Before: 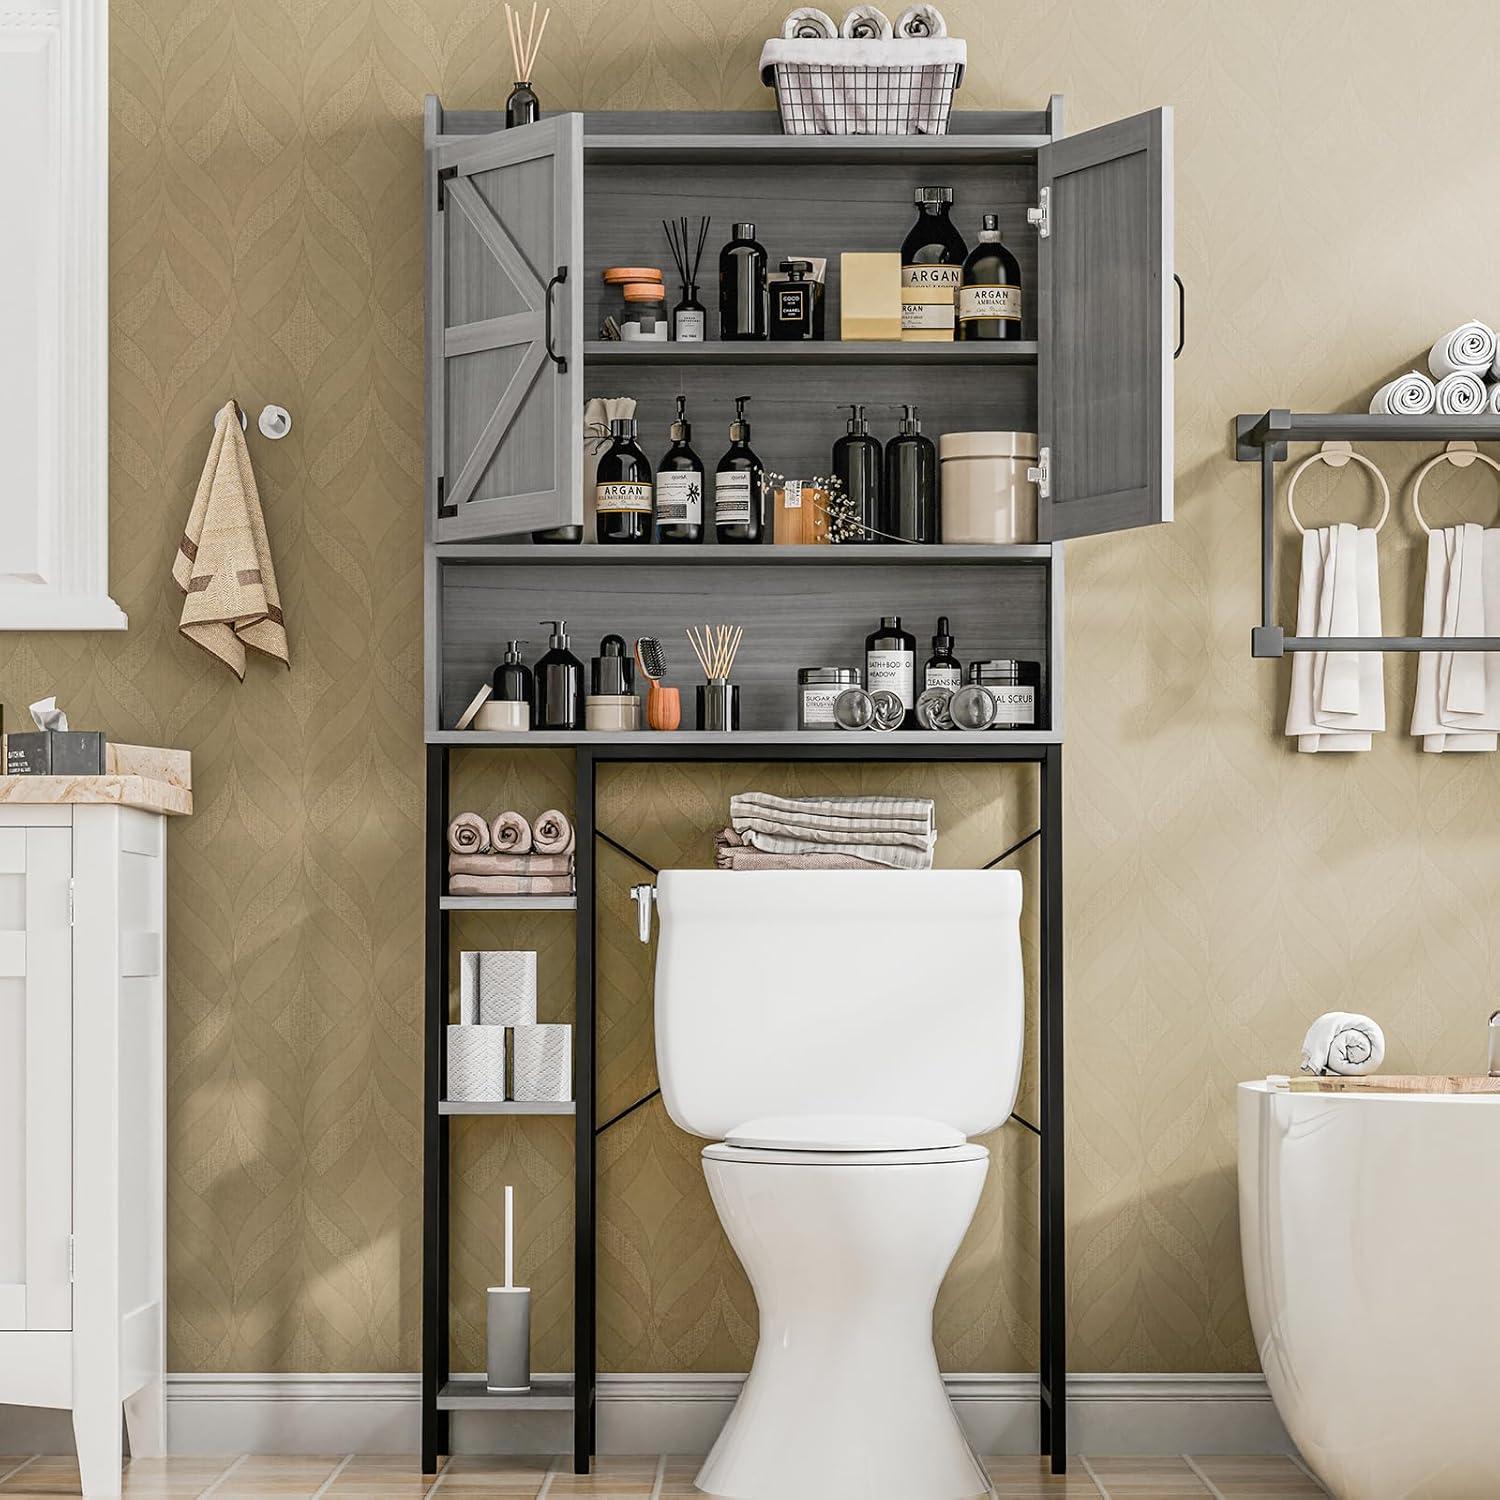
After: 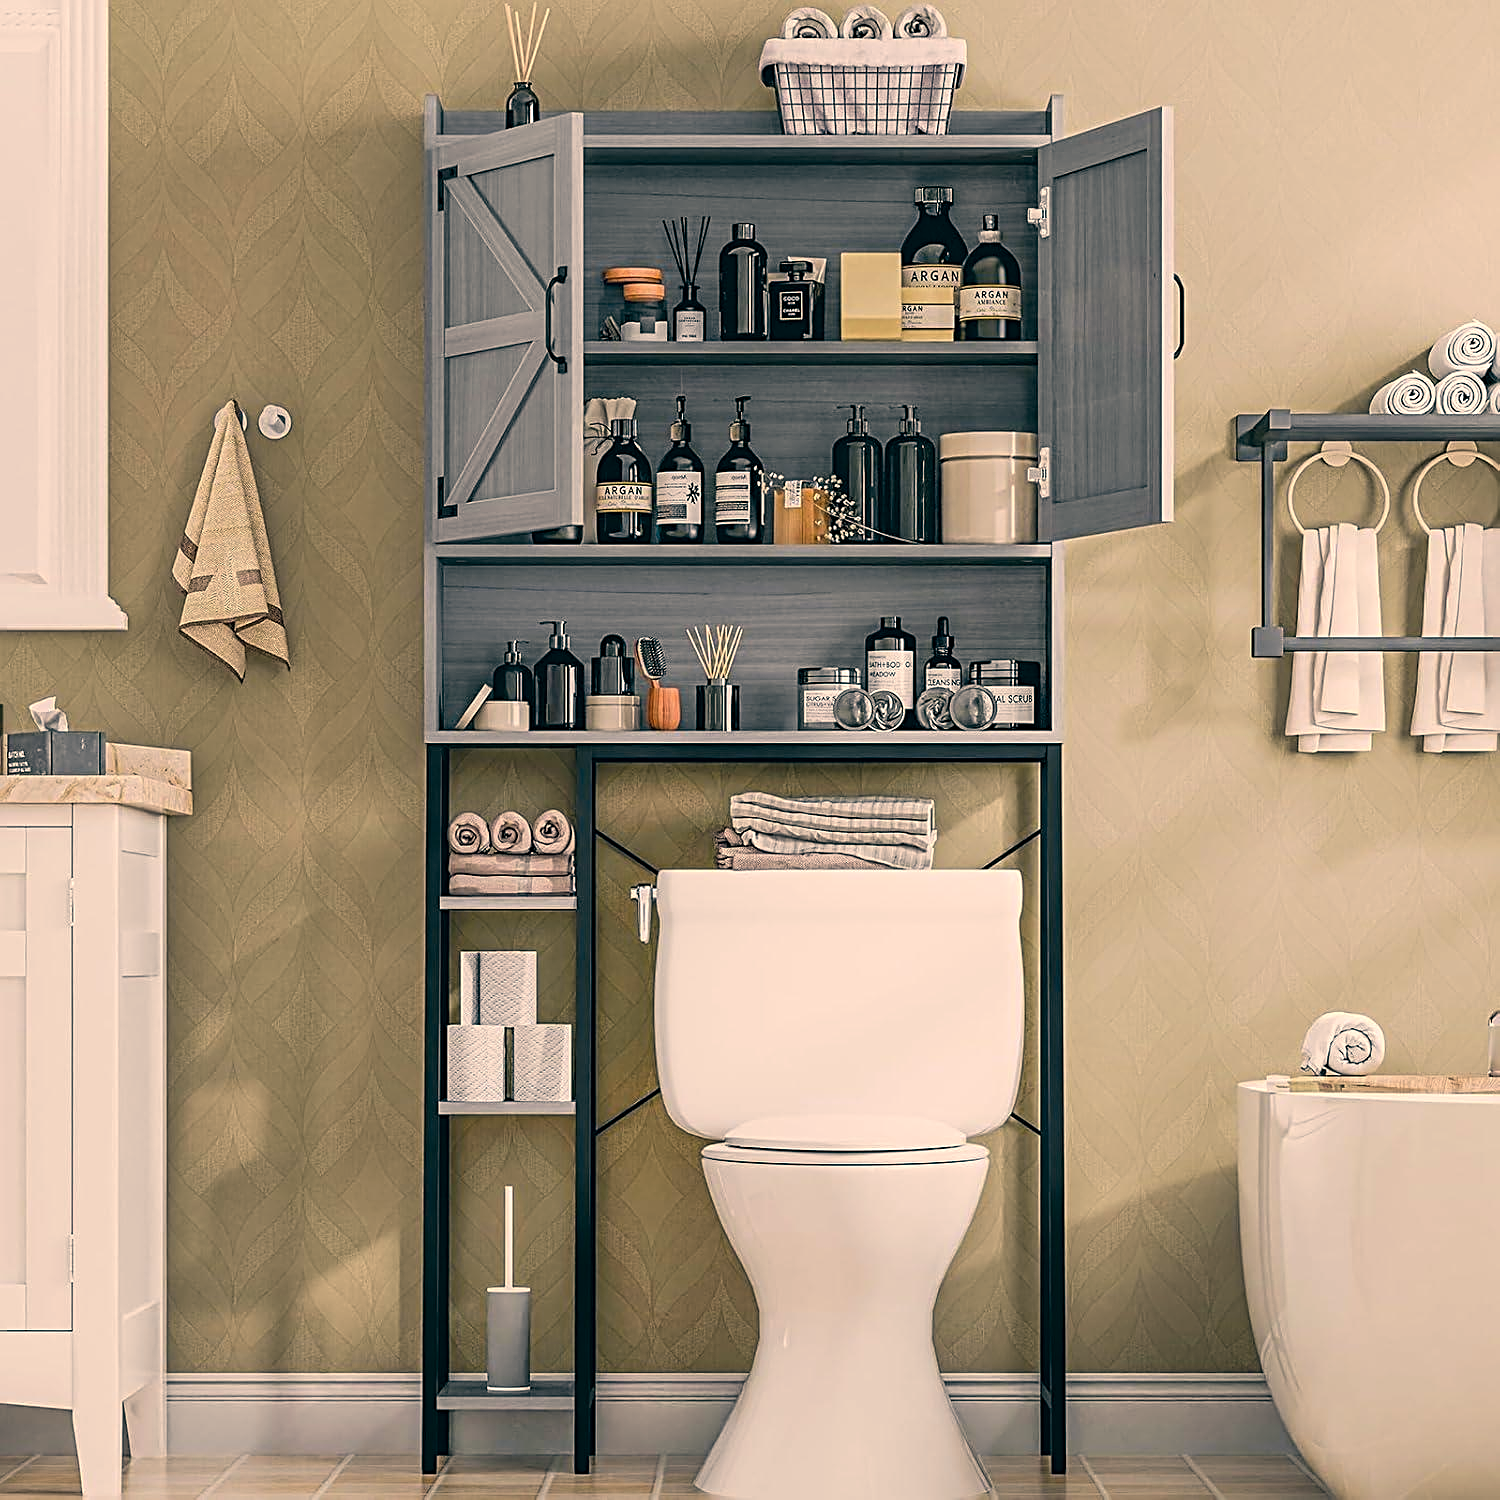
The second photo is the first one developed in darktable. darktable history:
color zones: curves: ch0 [(0.254, 0.492) (0.724, 0.62)]; ch1 [(0.25, 0.528) (0.719, 0.796)]; ch2 [(0, 0.472) (0.25, 0.5) (0.73, 0.184)]
color correction: highlights a* 10.35, highlights b* 14.2, shadows a* -9.67, shadows b* -15.1
sharpen: radius 2.774
